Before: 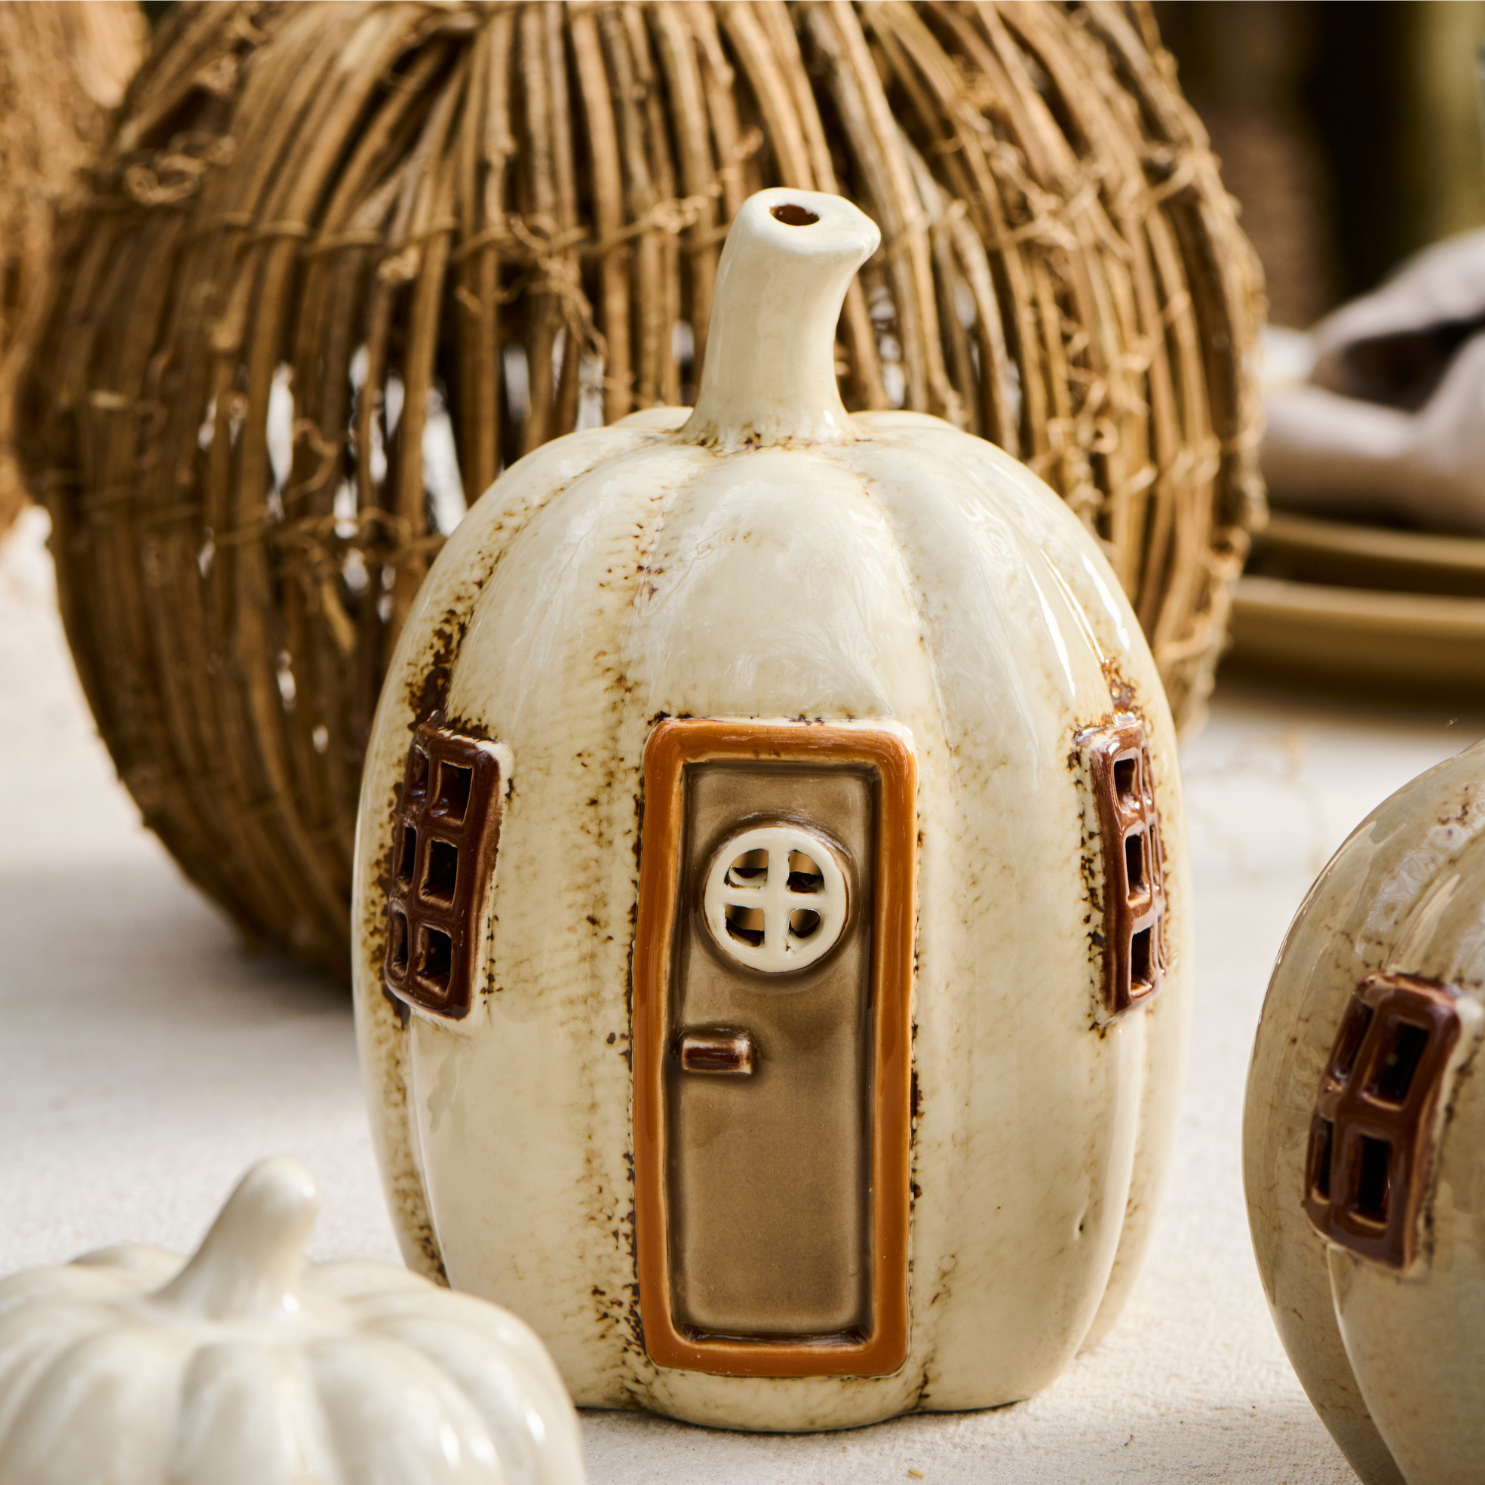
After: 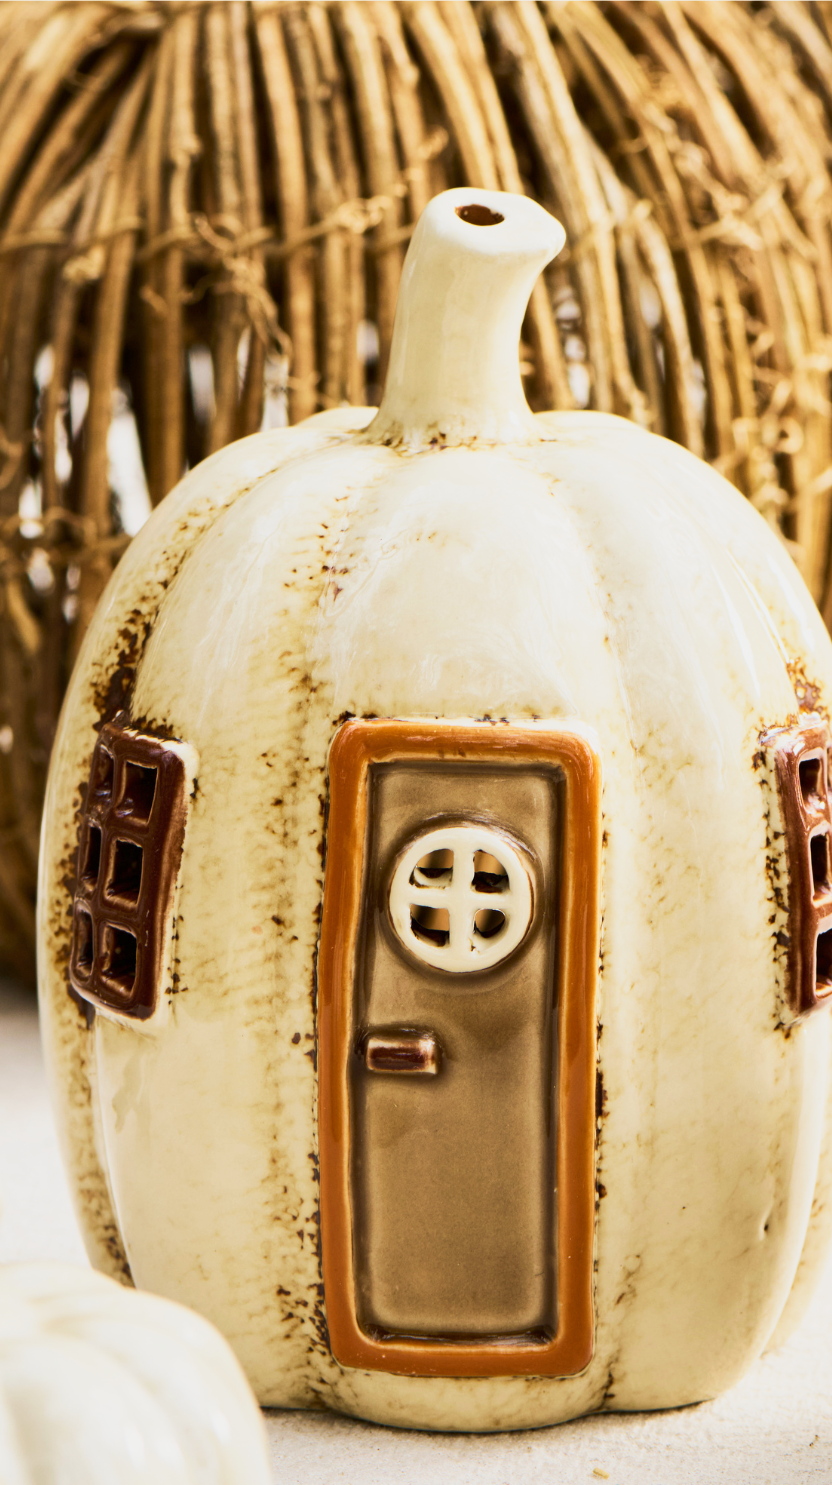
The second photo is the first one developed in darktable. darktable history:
velvia: on, module defaults
crop: left 21.243%, right 22.671%
base curve: curves: ch0 [(0, 0) (0.088, 0.125) (0.176, 0.251) (0.354, 0.501) (0.613, 0.749) (1, 0.877)], preserve colors none
